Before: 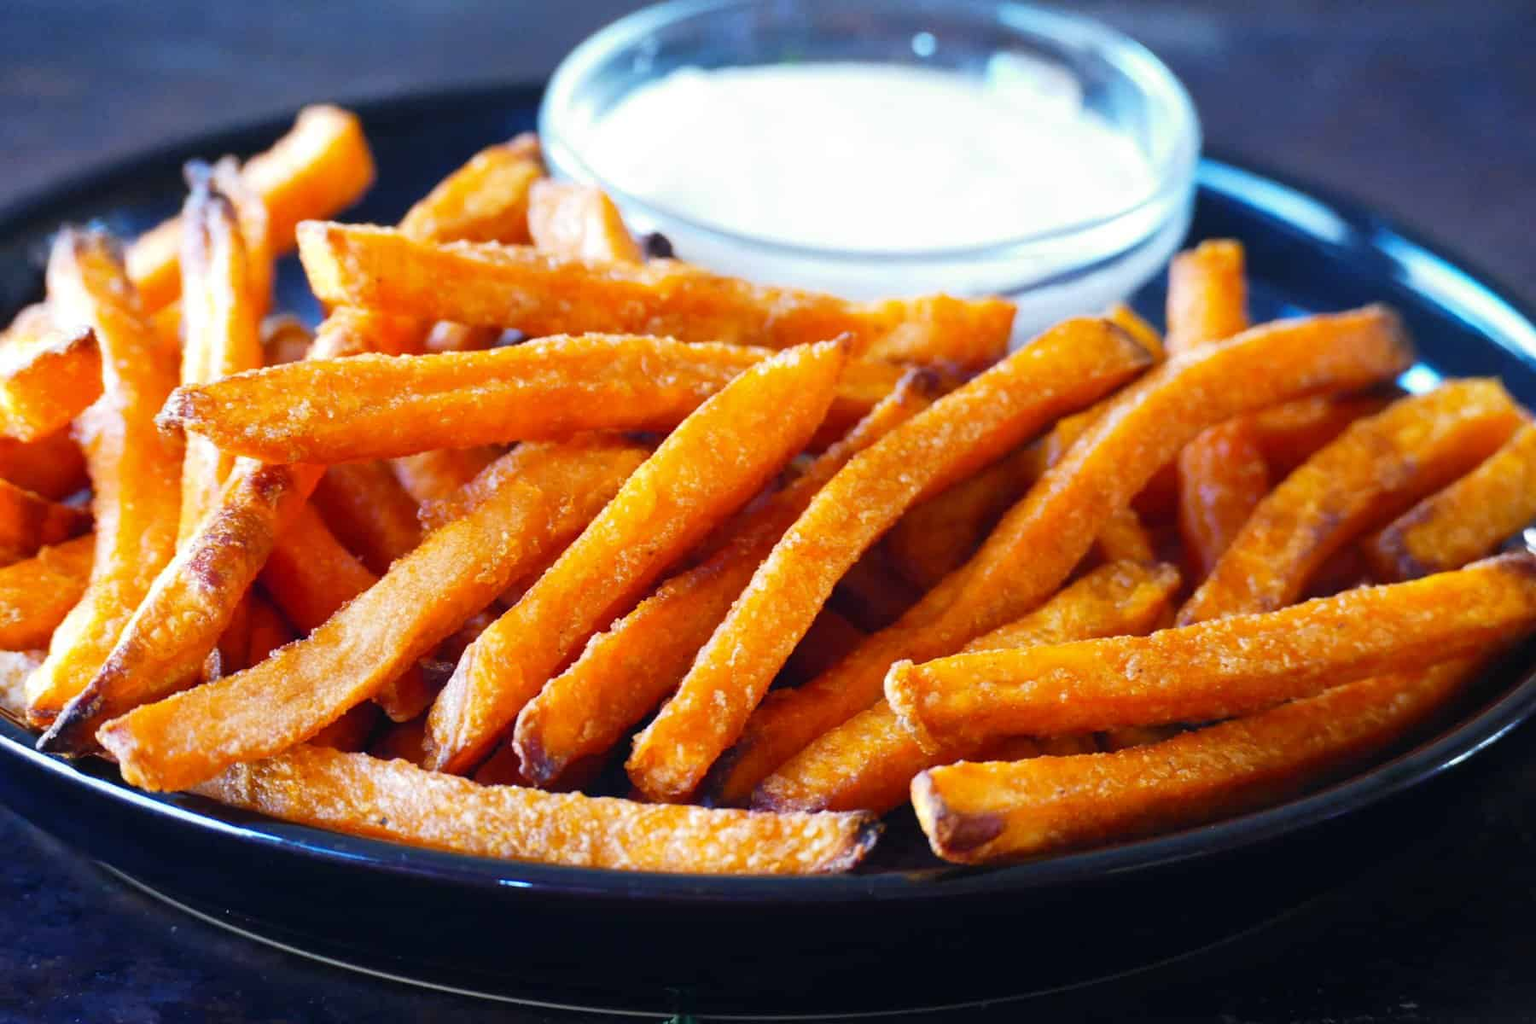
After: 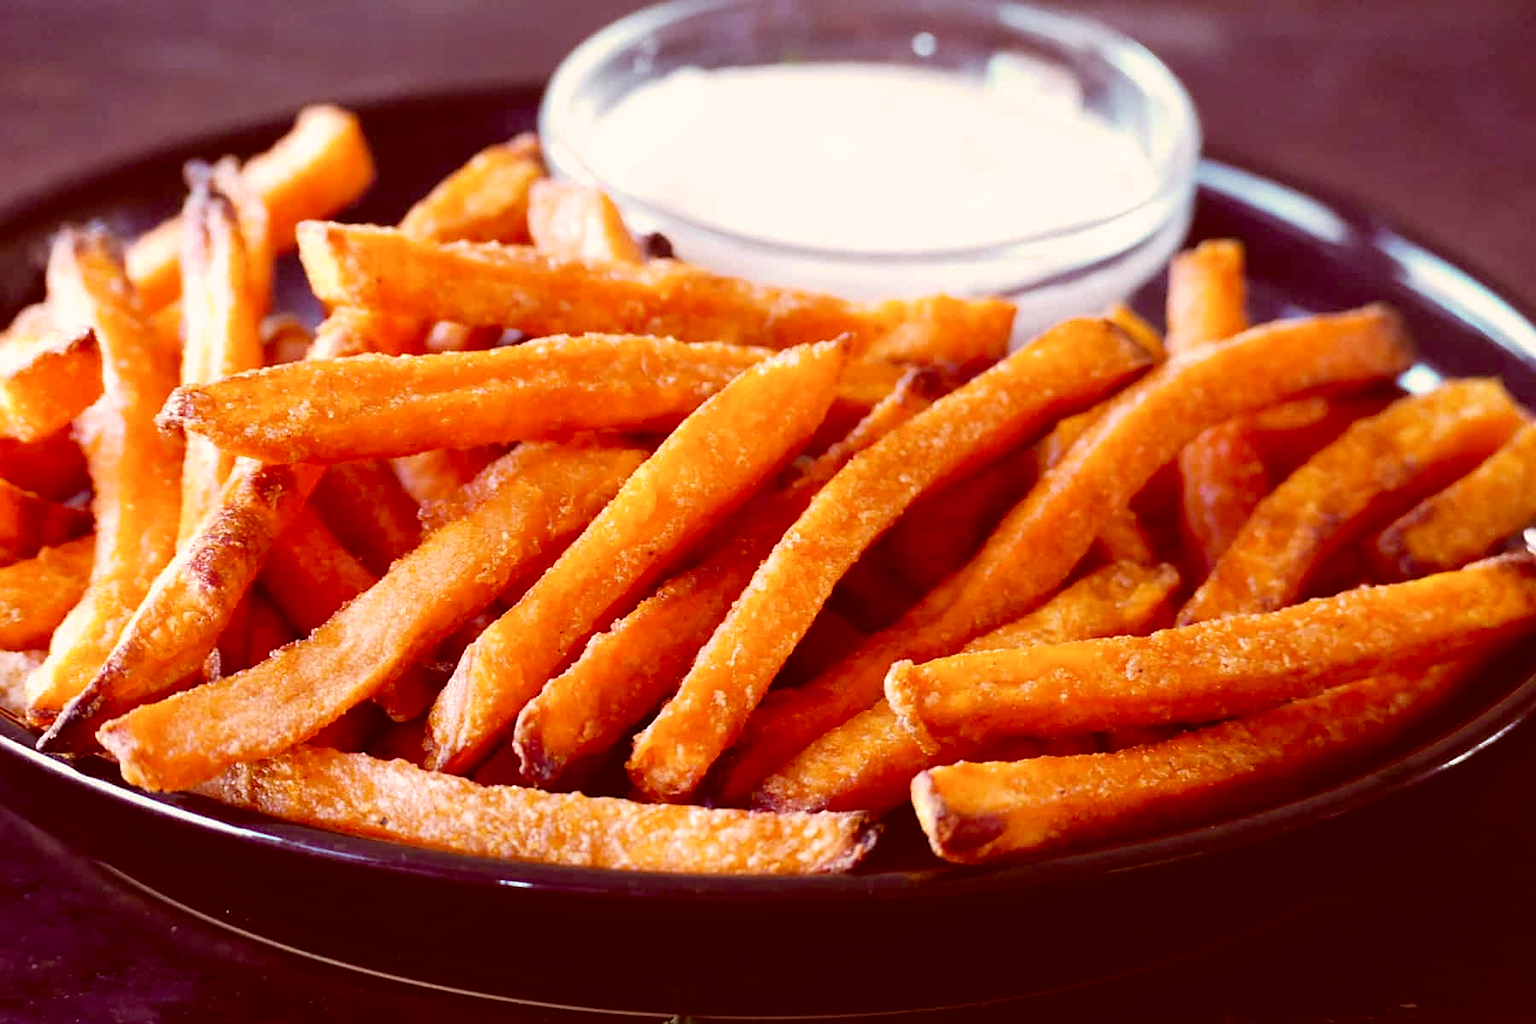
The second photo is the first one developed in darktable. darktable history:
sharpen: radius 1.864, amount 0.398, threshold 1.271
color correction: highlights a* 9.03, highlights b* 8.71, shadows a* 40, shadows b* 40, saturation 0.8
